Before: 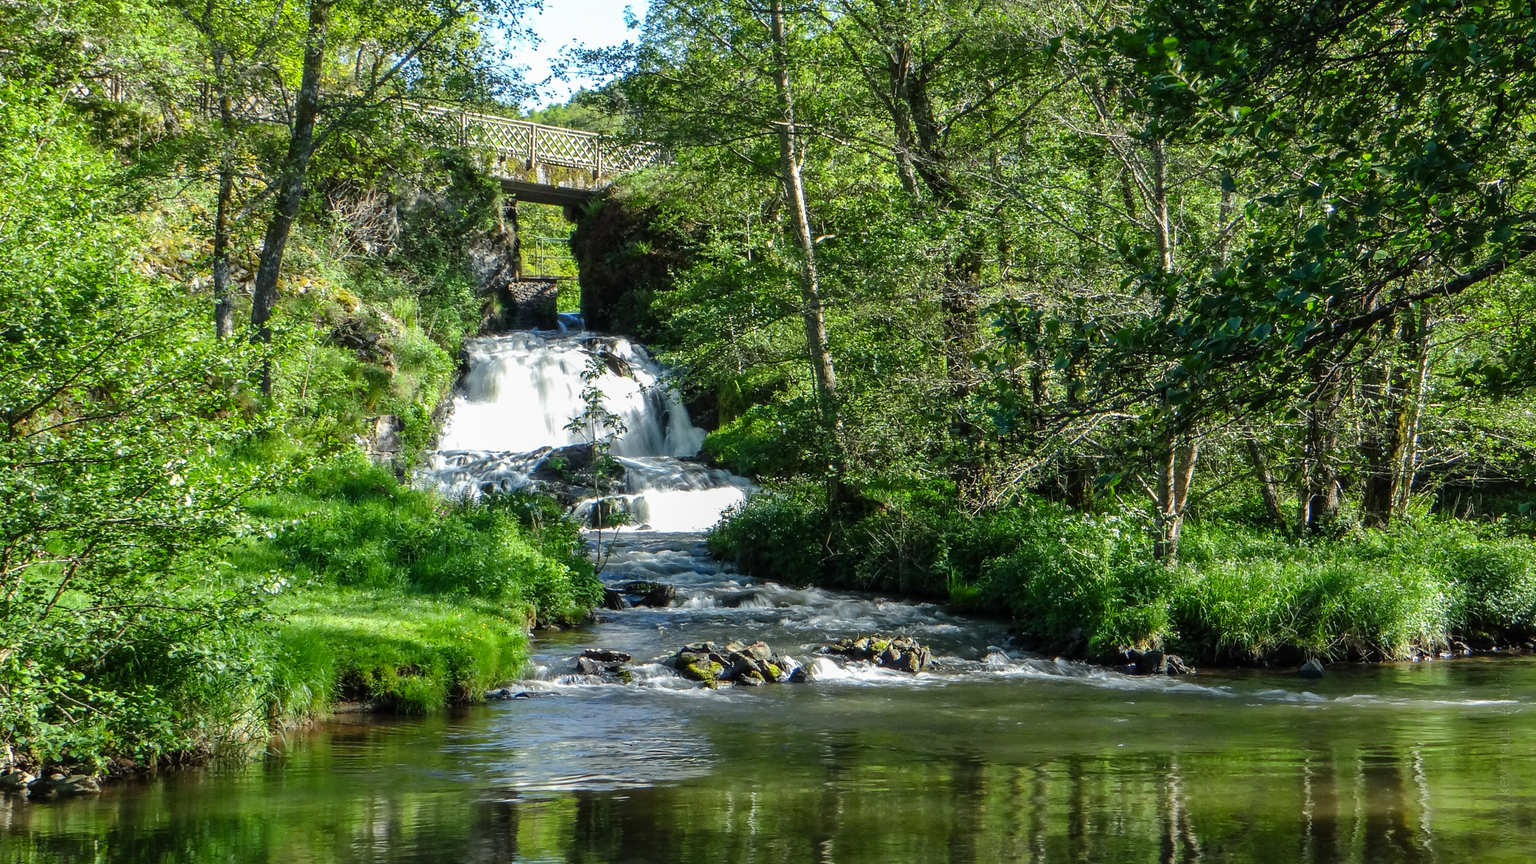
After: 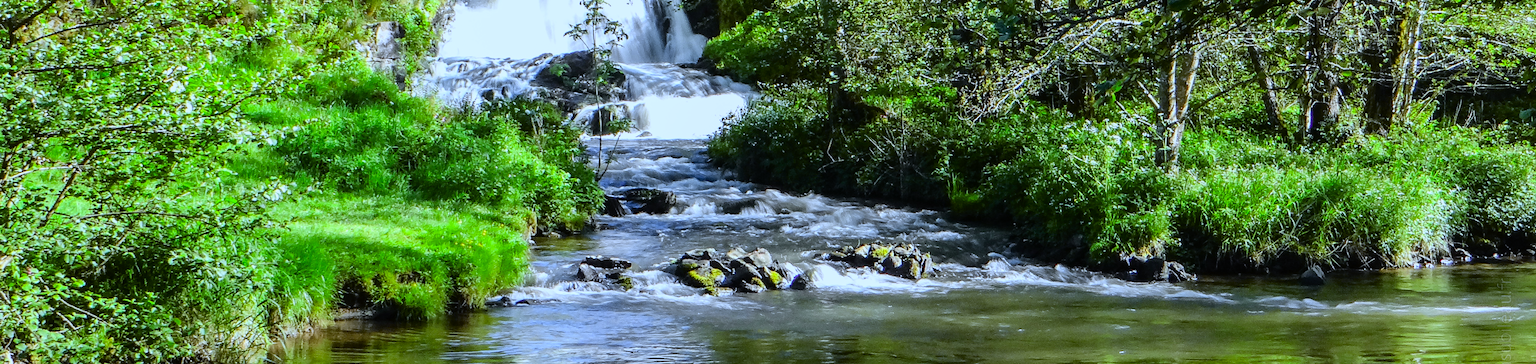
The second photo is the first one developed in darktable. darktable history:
crop: top 45.551%, bottom 12.262%
tone curve: curves: ch0 [(0, 0.005) (0.103, 0.081) (0.196, 0.197) (0.391, 0.469) (0.491, 0.585) (0.638, 0.751) (0.822, 0.886) (0.997, 0.959)]; ch1 [(0, 0) (0.172, 0.123) (0.324, 0.253) (0.396, 0.388) (0.474, 0.479) (0.499, 0.498) (0.529, 0.528) (0.579, 0.614) (0.633, 0.677) (0.812, 0.856) (1, 1)]; ch2 [(0, 0) (0.411, 0.424) (0.459, 0.478) (0.5, 0.501) (0.517, 0.526) (0.553, 0.583) (0.609, 0.646) (0.708, 0.768) (0.839, 0.916) (1, 1)], color space Lab, independent channels, preserve colors none
white balance: red 0.871, blue 1.249
